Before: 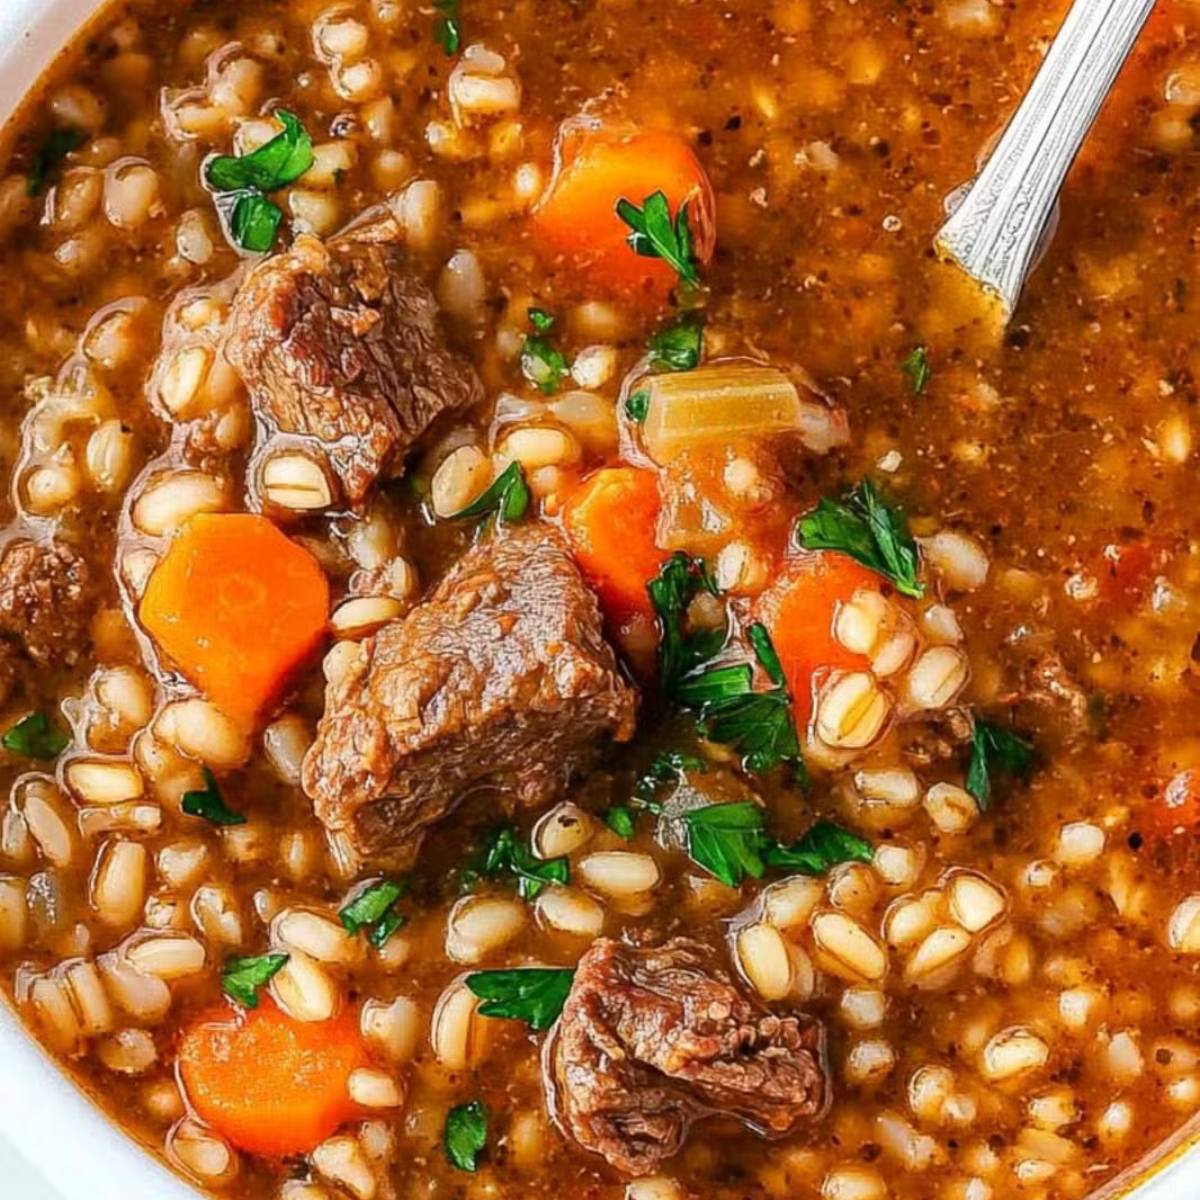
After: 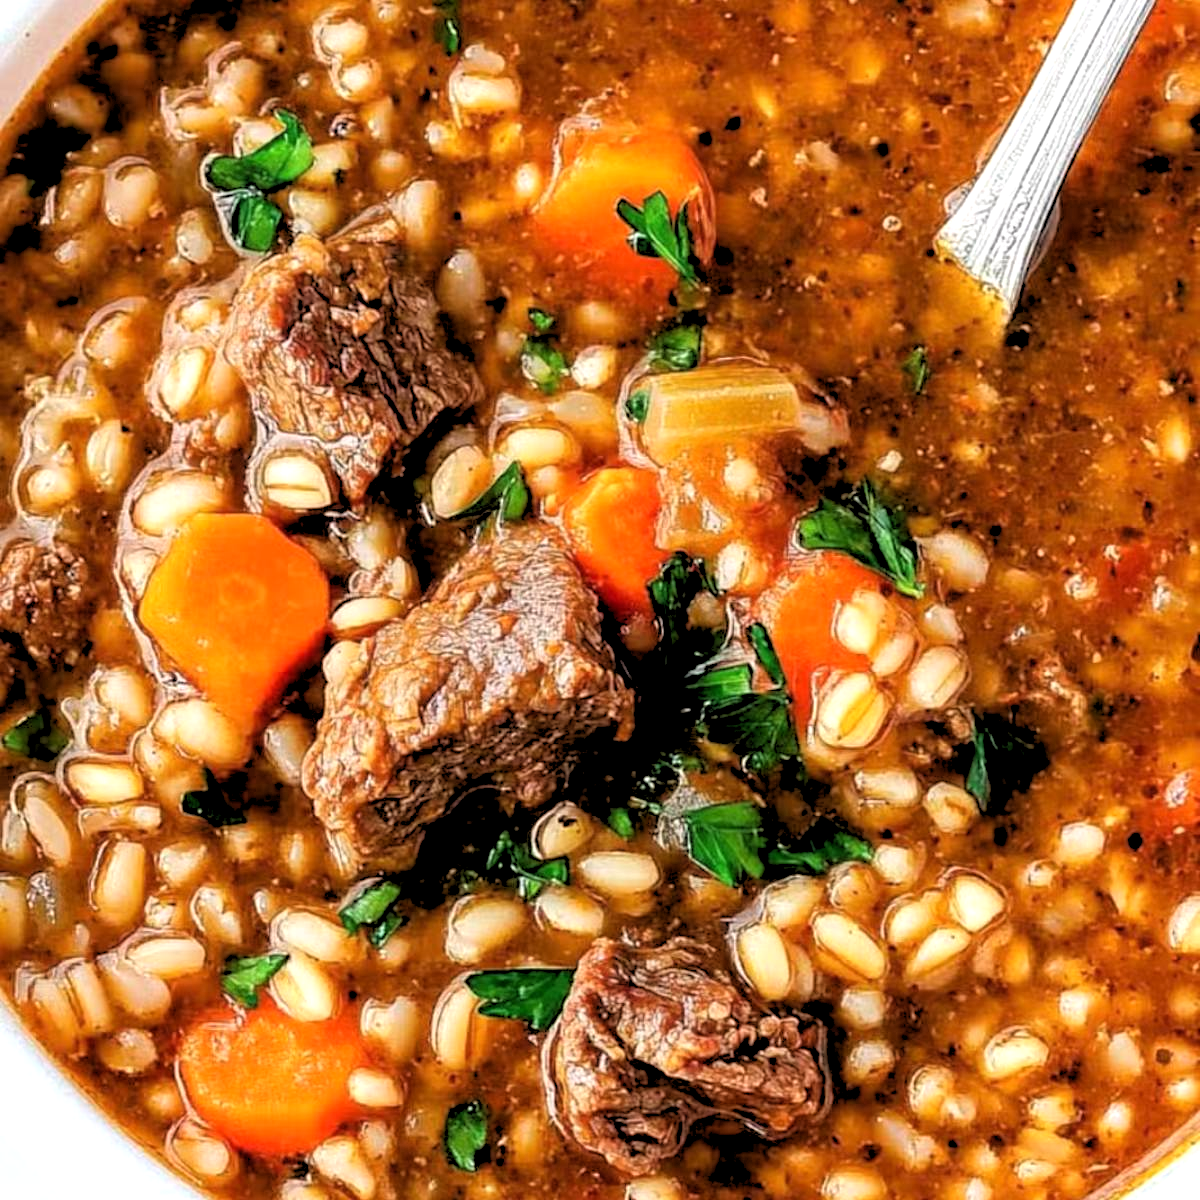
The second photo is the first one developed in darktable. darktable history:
rgb levels: levels [[0.029, 0.461, 0.922], [0, 0.5, 1], [0, 0.5, 1]]
exposure: exposure 0.2 EV, compensate highlight preservation false
